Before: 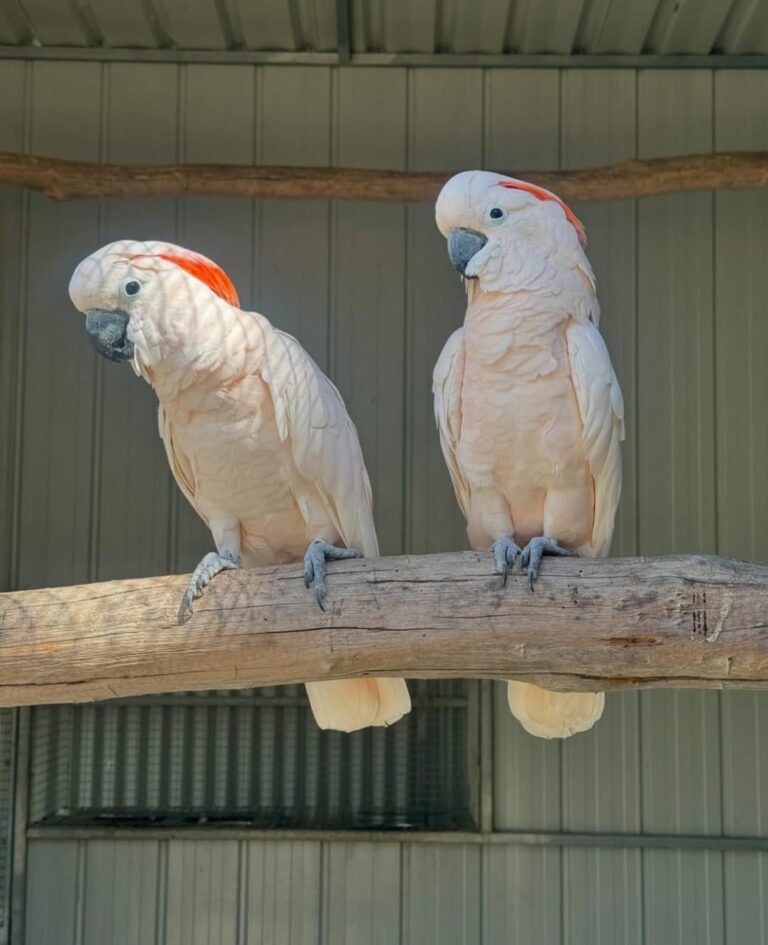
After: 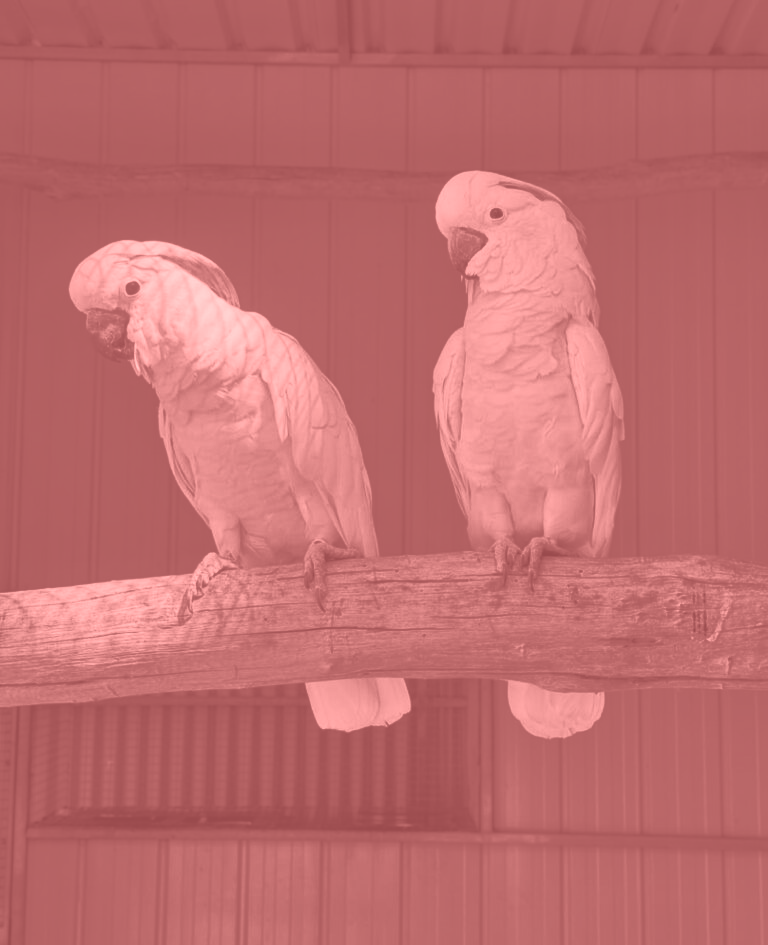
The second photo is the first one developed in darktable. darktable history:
color balance rgb: linear chroma grading › global chroma 40.15%, perceptual saturation grading › global saturation 60.58%, perceptual saturation grading › highlights 20.44%, perceptual saturation grading › shadows -50.36%, perceptual brilliance grading › highlights 2.19%, perceptual brilliance grading › mid-tones -50.36%, perceptual brilliance grading › shadows -50.36%
exposure: black level correction -0.001, exposure 0.08 EV, compensate highlight preservation false
colorize: saturation 51%, source mix 50.67%, lightness 50.67%
